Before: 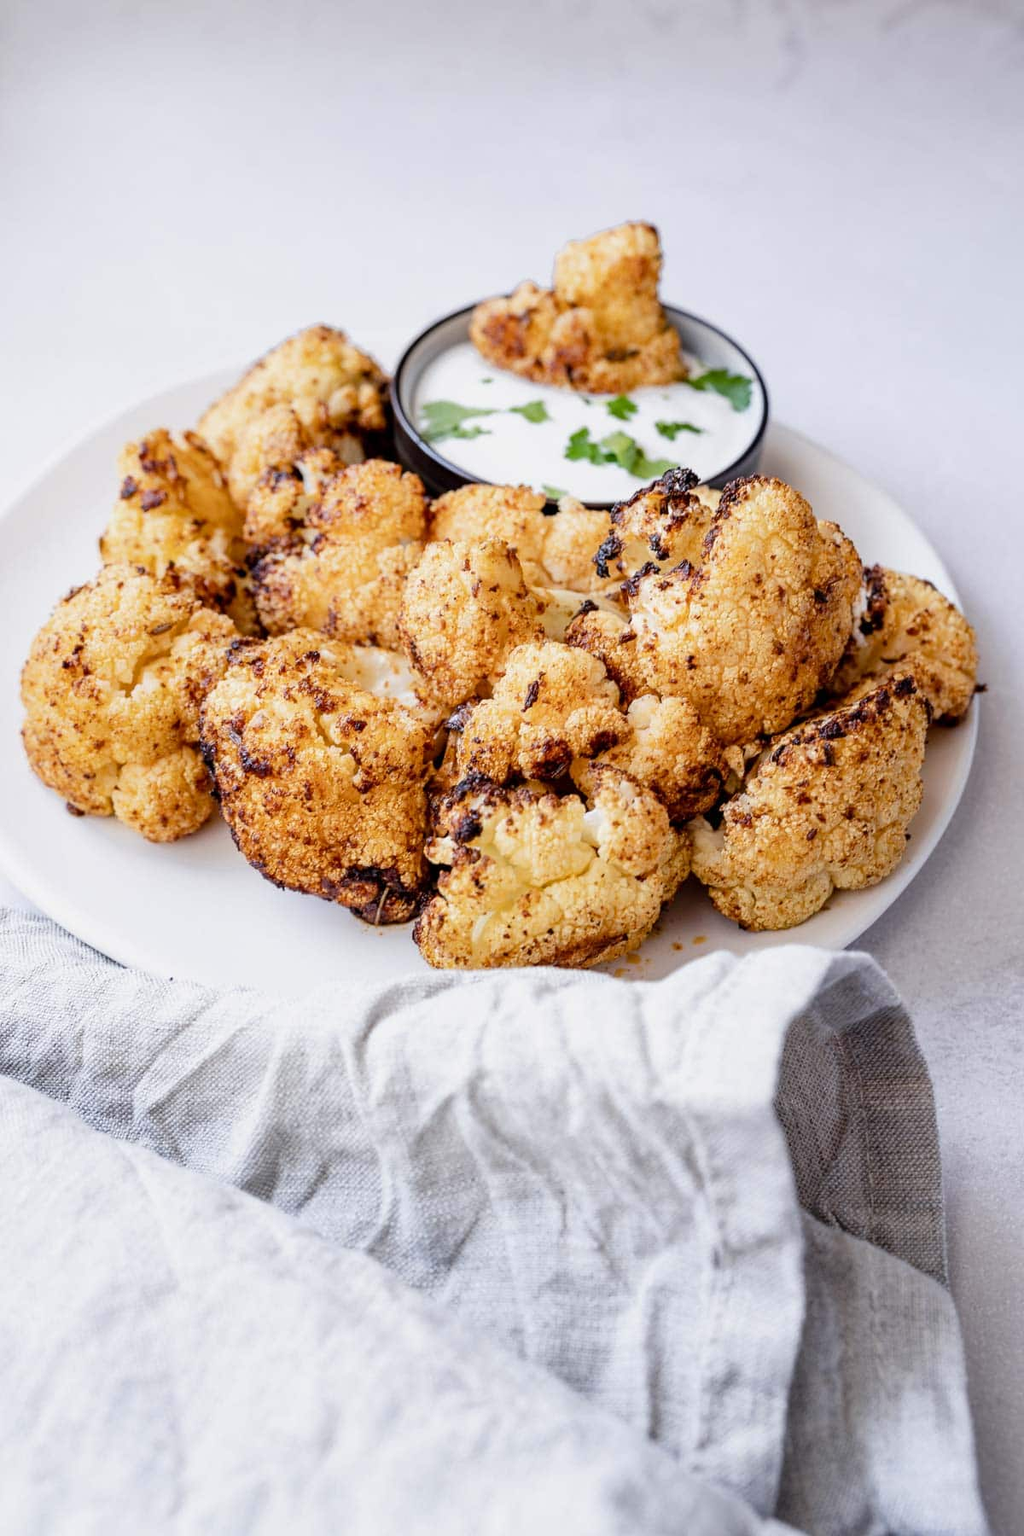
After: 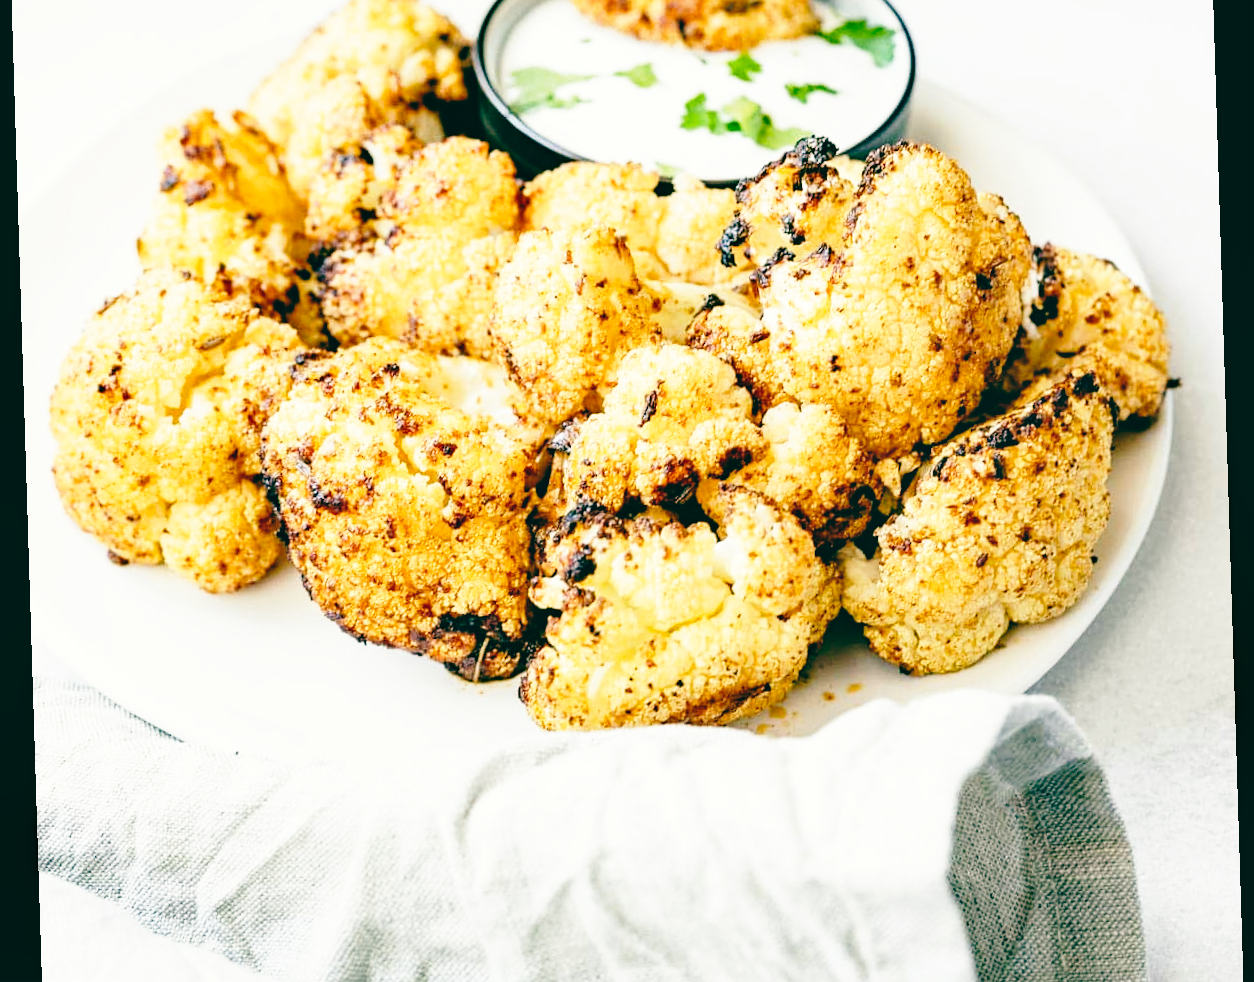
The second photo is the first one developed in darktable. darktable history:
crop and rotate: top 23.043%, bottom 23.437%
rotate and perspective: rotation -1.77°, lens shift (horizontal) 0.004, automatic cropping off
base curve: curves: ch0 [(0, 0) (0.028, 0.03) (0.105, 0.232) (0.387, 0.748) (0.754, 0.968) (1, 1)], fusion 1, exposure shift 0.576, preserve colors none
color balance: lift [1.005, 0.99, 1.007, 1.01], gamma [1, 1.034, 1.032, 0.966], gain [0.873, 1.055, 1.067, 0.933]
